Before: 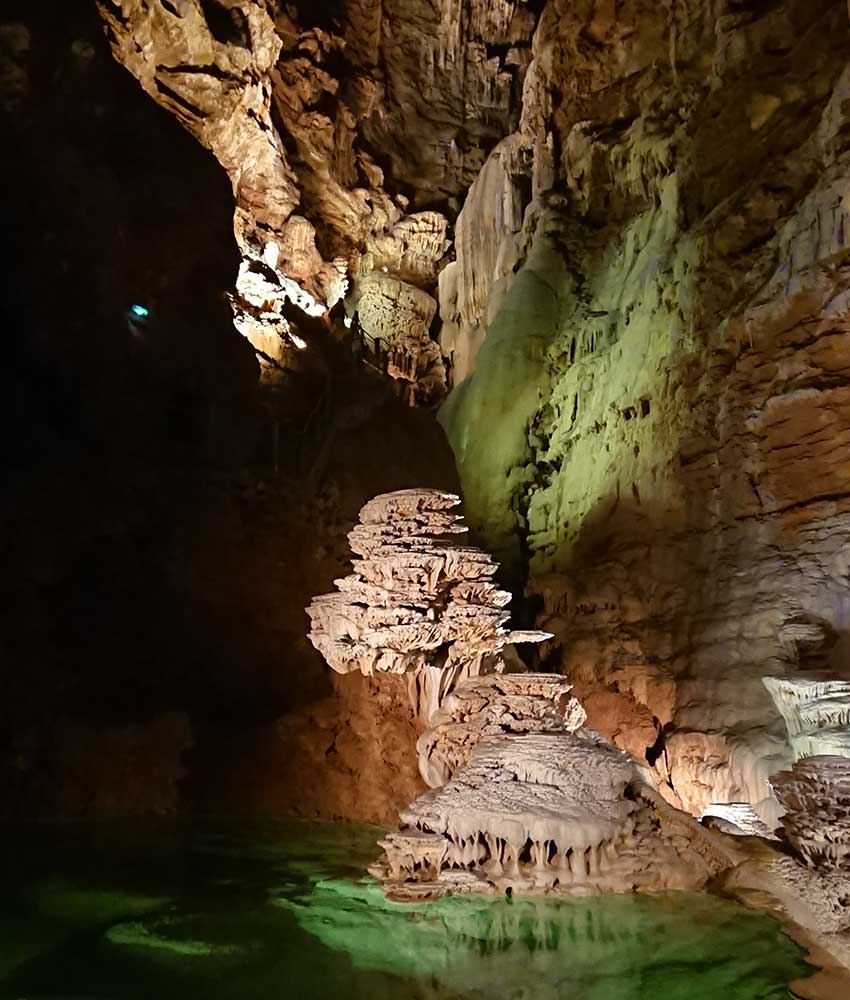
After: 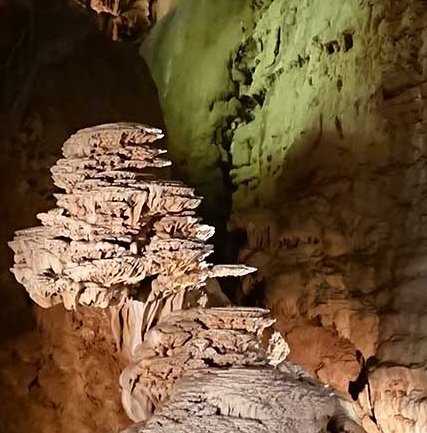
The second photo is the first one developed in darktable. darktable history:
crop: left 35.03%, top 36.625%, right 14.663%, bottom 20.057%
